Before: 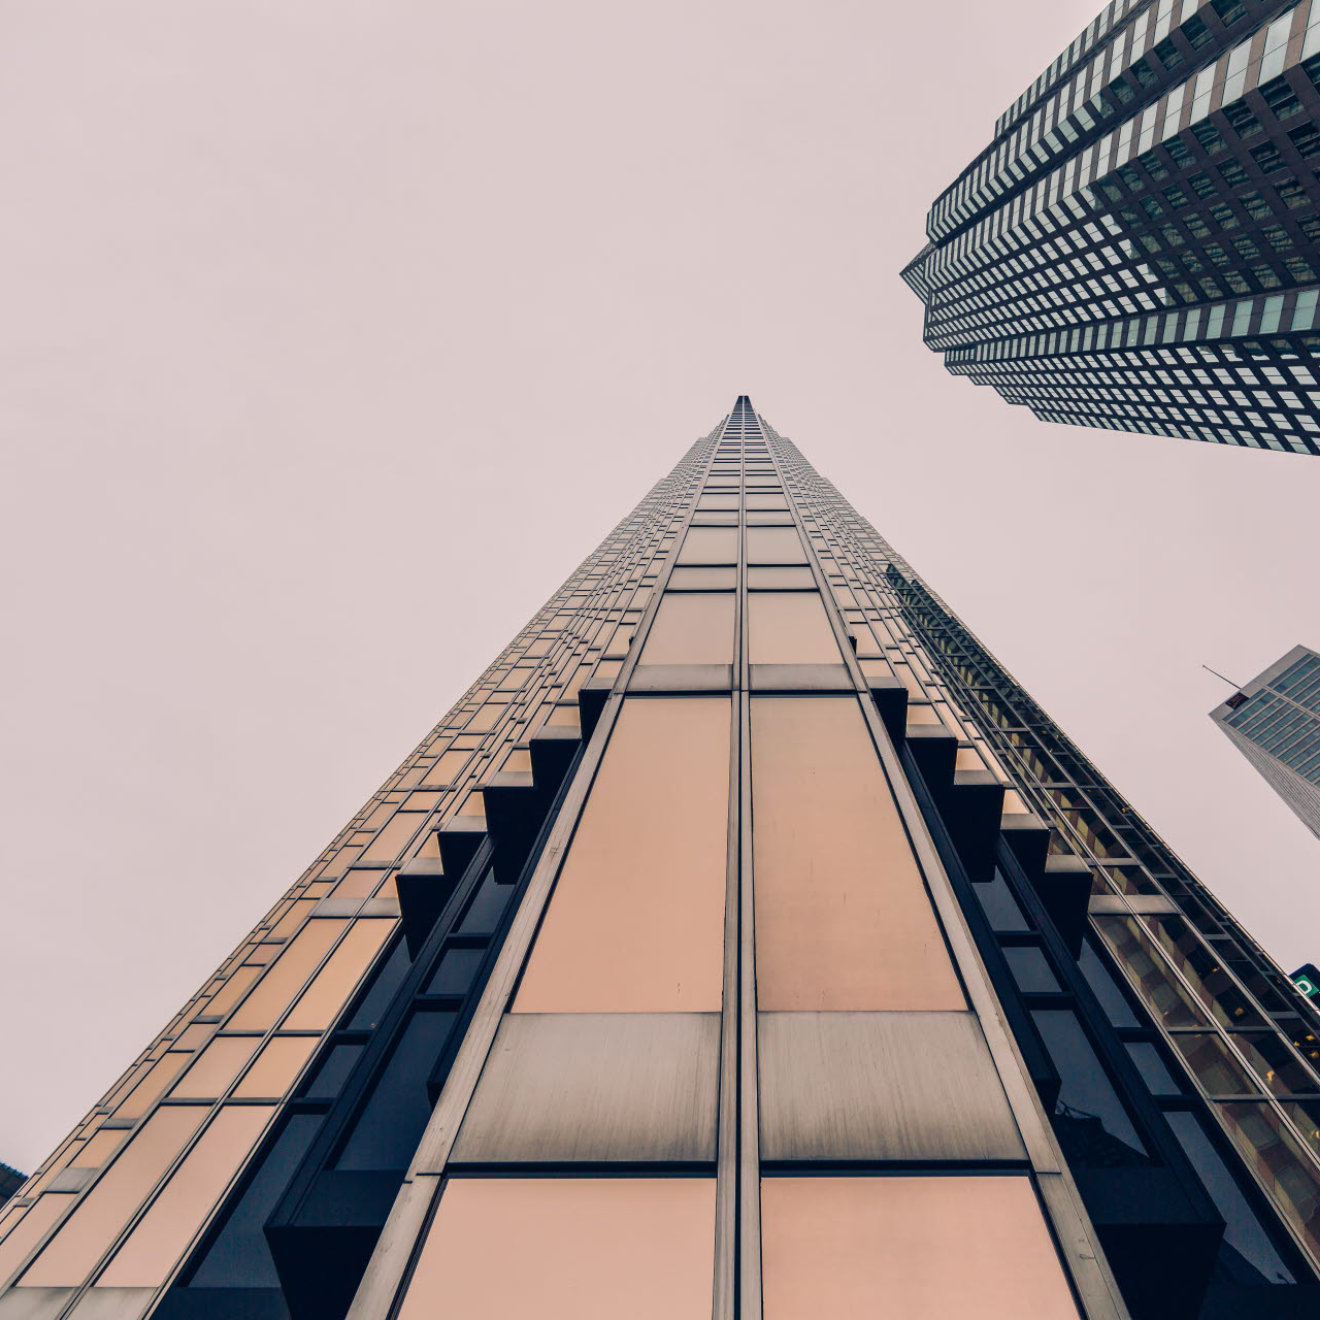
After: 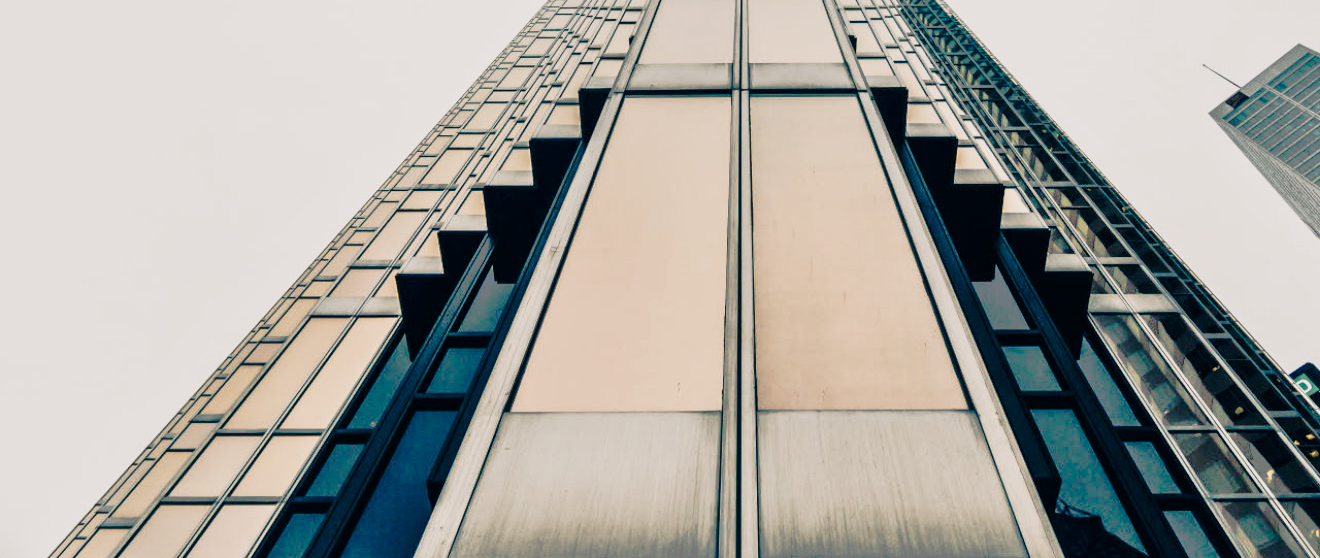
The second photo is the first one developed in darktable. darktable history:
color correction: highlights b* 0.035, saturation 0.79
tone curve: curves: ch0 [(0, 0) (0.081, 0.033) (0.192, 0.124) (0.283, 0.238) (0.407, 0.476) (0.495, 0.521) (0.661, 0.756) (0.788, 0.87) (1, 0.951)]; ch1 [(0, 0) (0.161, 0.092) (0.35, 0.33) (0.392, 0.392) (0.427, 0.426) (0.479, 0.472) (0.505, 0.497) (0.521, 0.524) (0.567, 0.56) (0.583, 0.592) (0.625, 0.627) (0.678, 0.733) (1, 1)]; ch2 [(0, 0) (0.346, 0.362) (0.404, 0.427) (0.502, 0.499) (0.531, 0.523) (0.544, 0.561) (0.58, 0.59) (0.629, 0.642) (0.717, 0.678) (1, 1)], preserve colors none
contrast brightness saturation: contrast 0.095, saturation -0.302
crop: top 45.556%, bottom 12.104%
color balance rgb: power › chroma 2.138%, power › hue 166°, highlights gain › chroma 3.04%, highlights gain › hue 54.55°, perceptual saturation grading › global saturation 14.521%, perceptual saturation grading › highlights -25.298%, perceptual saturation grading › shadows 29.286%
tone equalizer: -7 EV 0.159 EV, -6 EV 0.611 EV, -5 EV 1.17 EV, -4 EV 1.35 EV, -3 EV 1.15 EV, -2 EV 0.6 EV, -1 EV 0.148 EV
